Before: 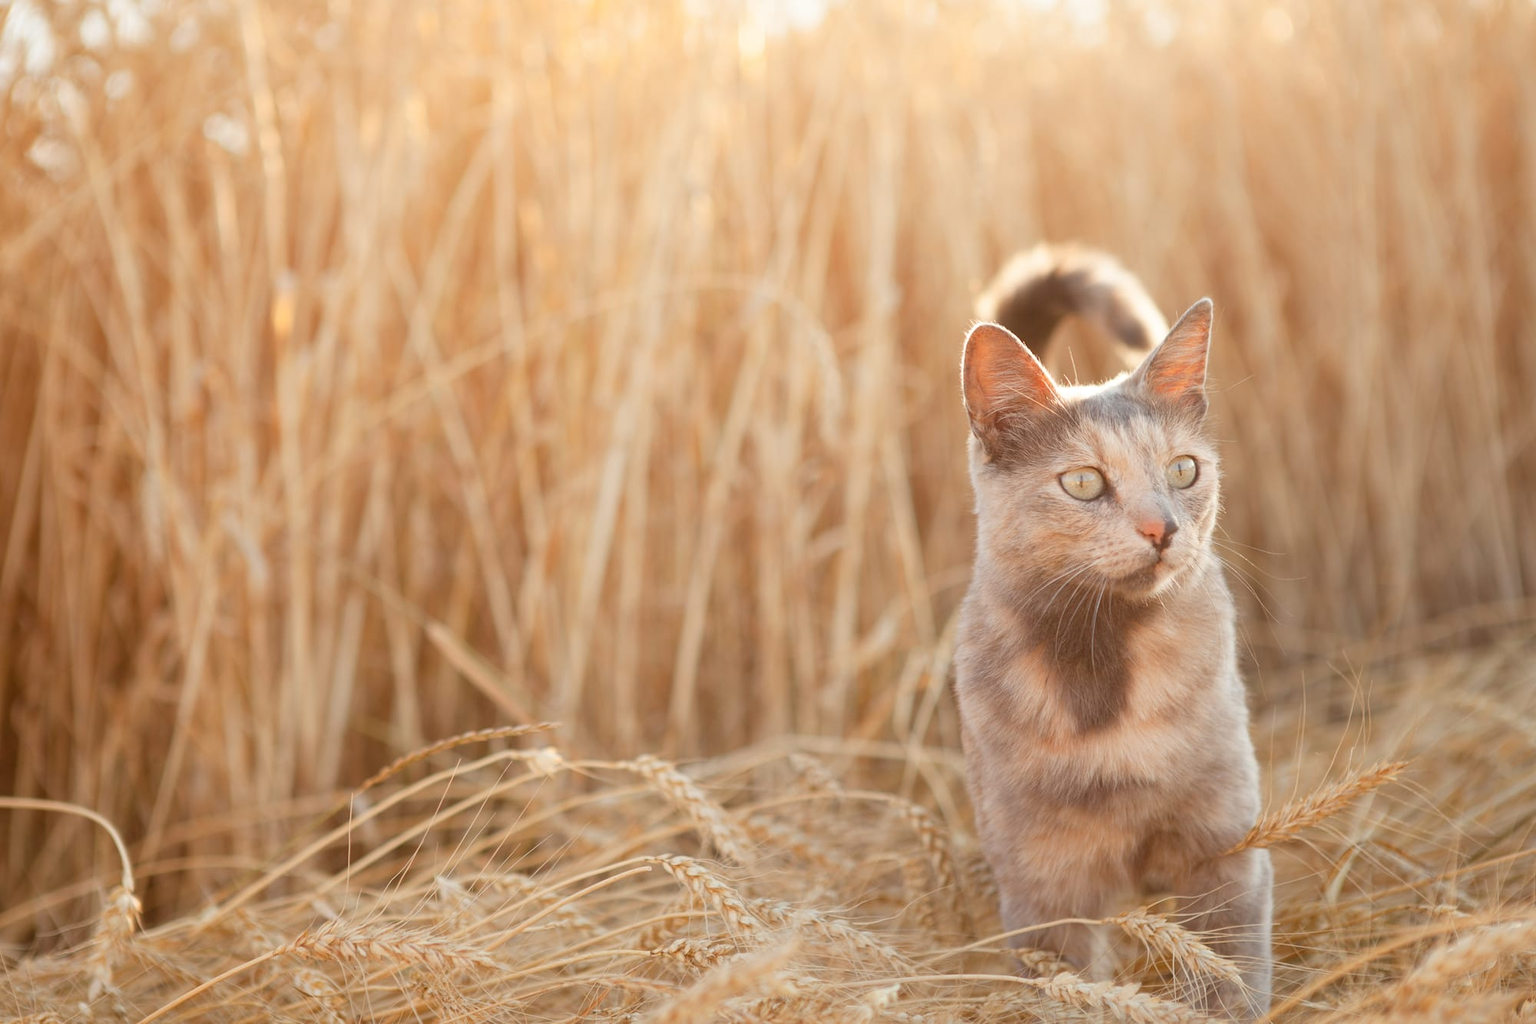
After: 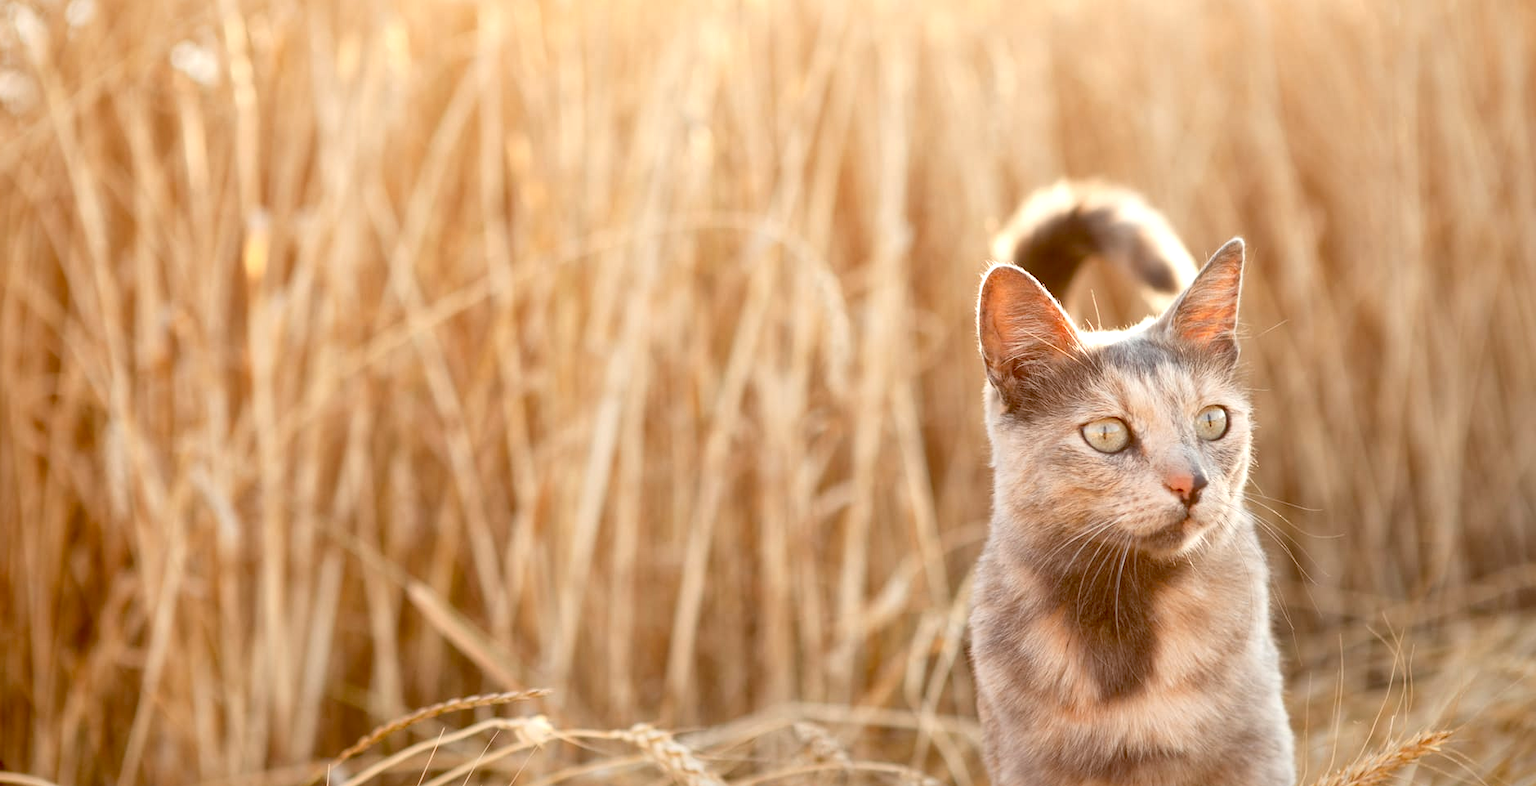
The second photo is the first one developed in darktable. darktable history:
local contrast: mode bilateral grid, contrast 20, coarseness 51, detail 140%, midtone range 0.2
exposure: black level correction 0.026, exposure 0.181 EV, compensate highlight preservation false
crop: left 2.815%, top 7.341%, right 3.156%, bottom 20.351%
